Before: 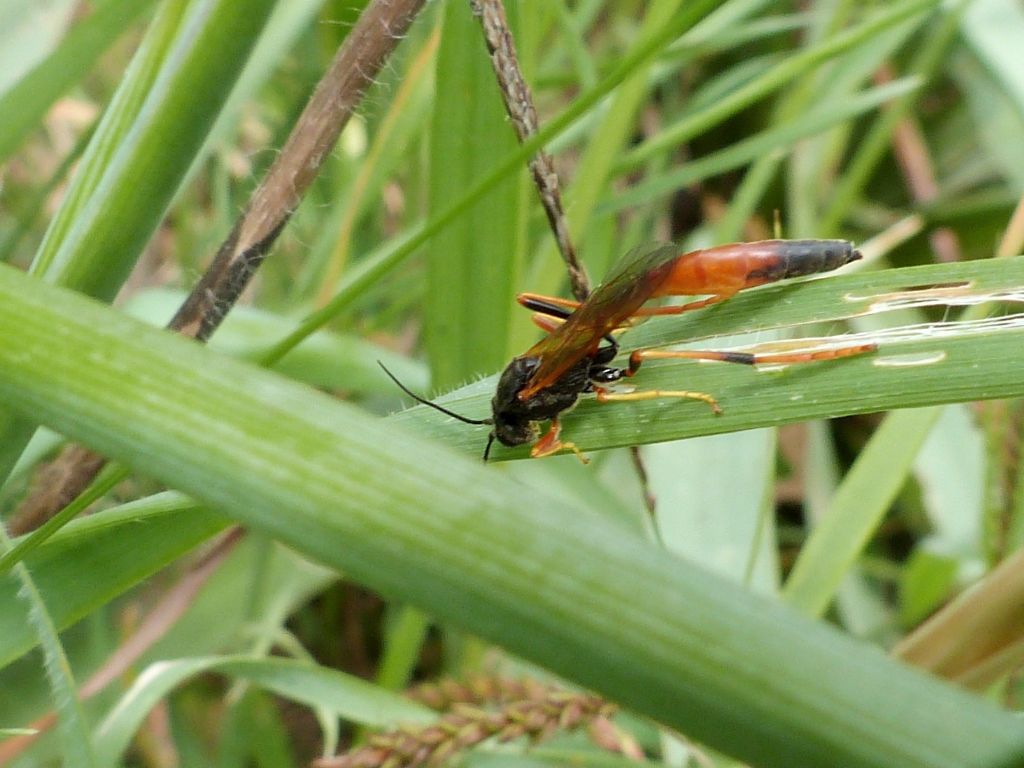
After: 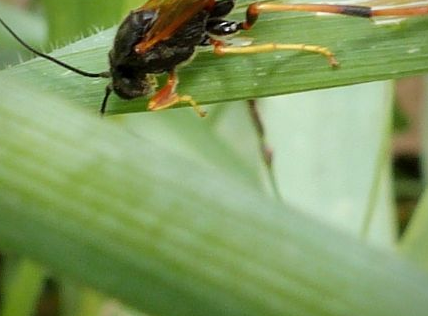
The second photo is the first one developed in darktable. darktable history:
crop: left 37.481%, top 45.295%, right 20.715%, bottom 13.441%
vignetting: brightness -0.369, saturation 0.01
